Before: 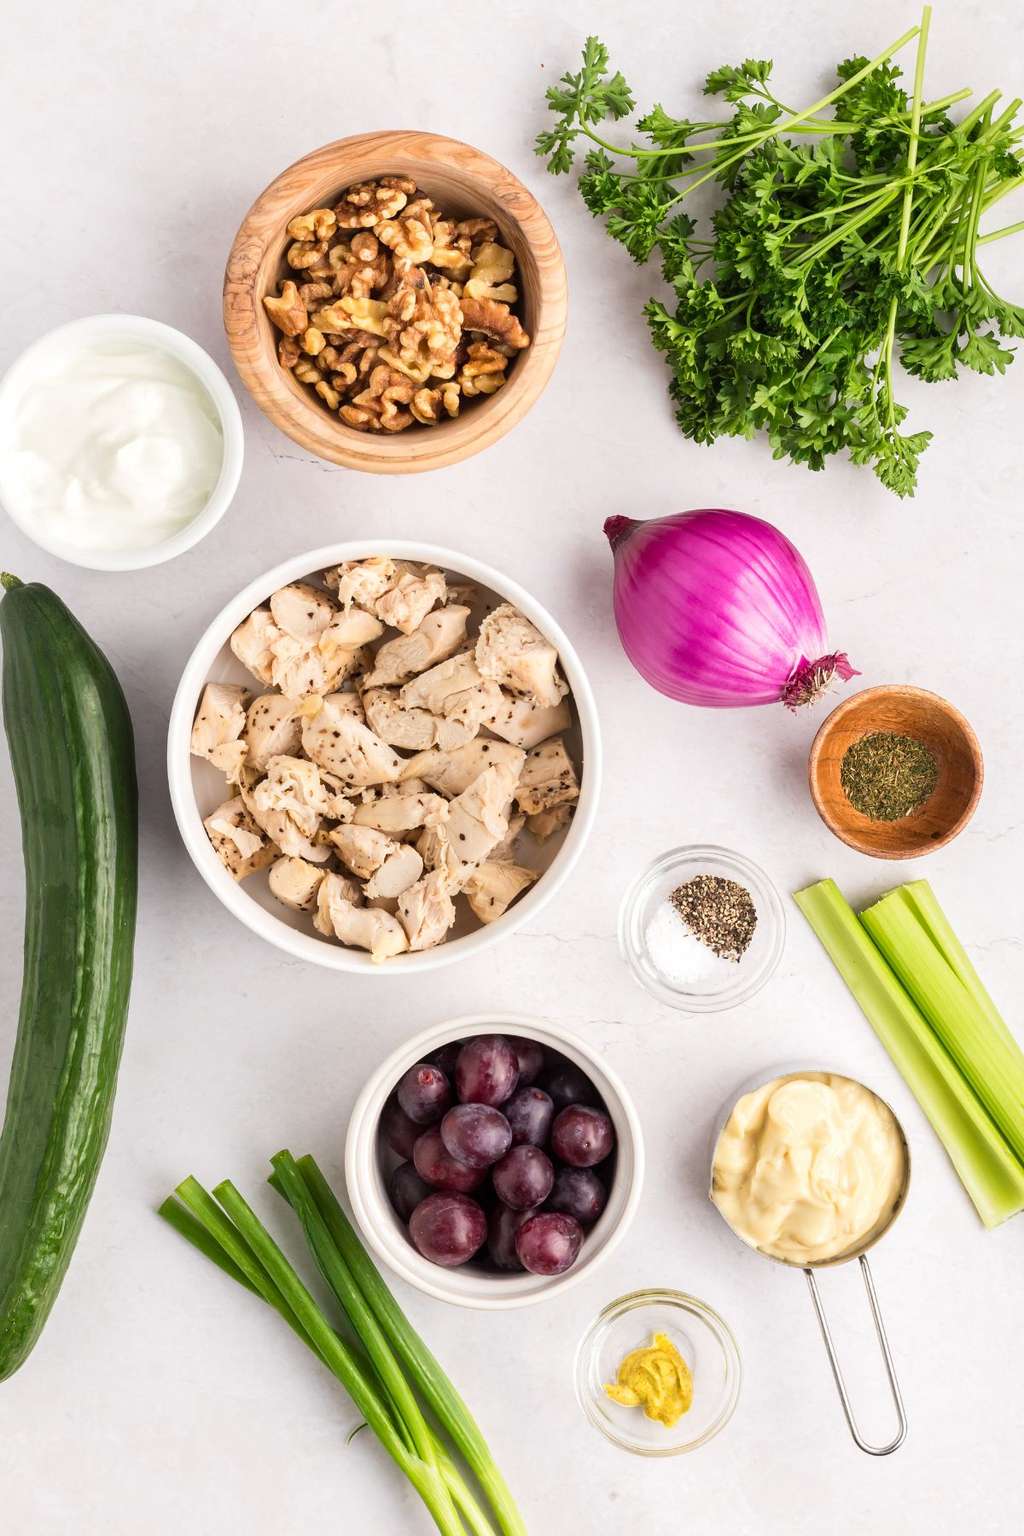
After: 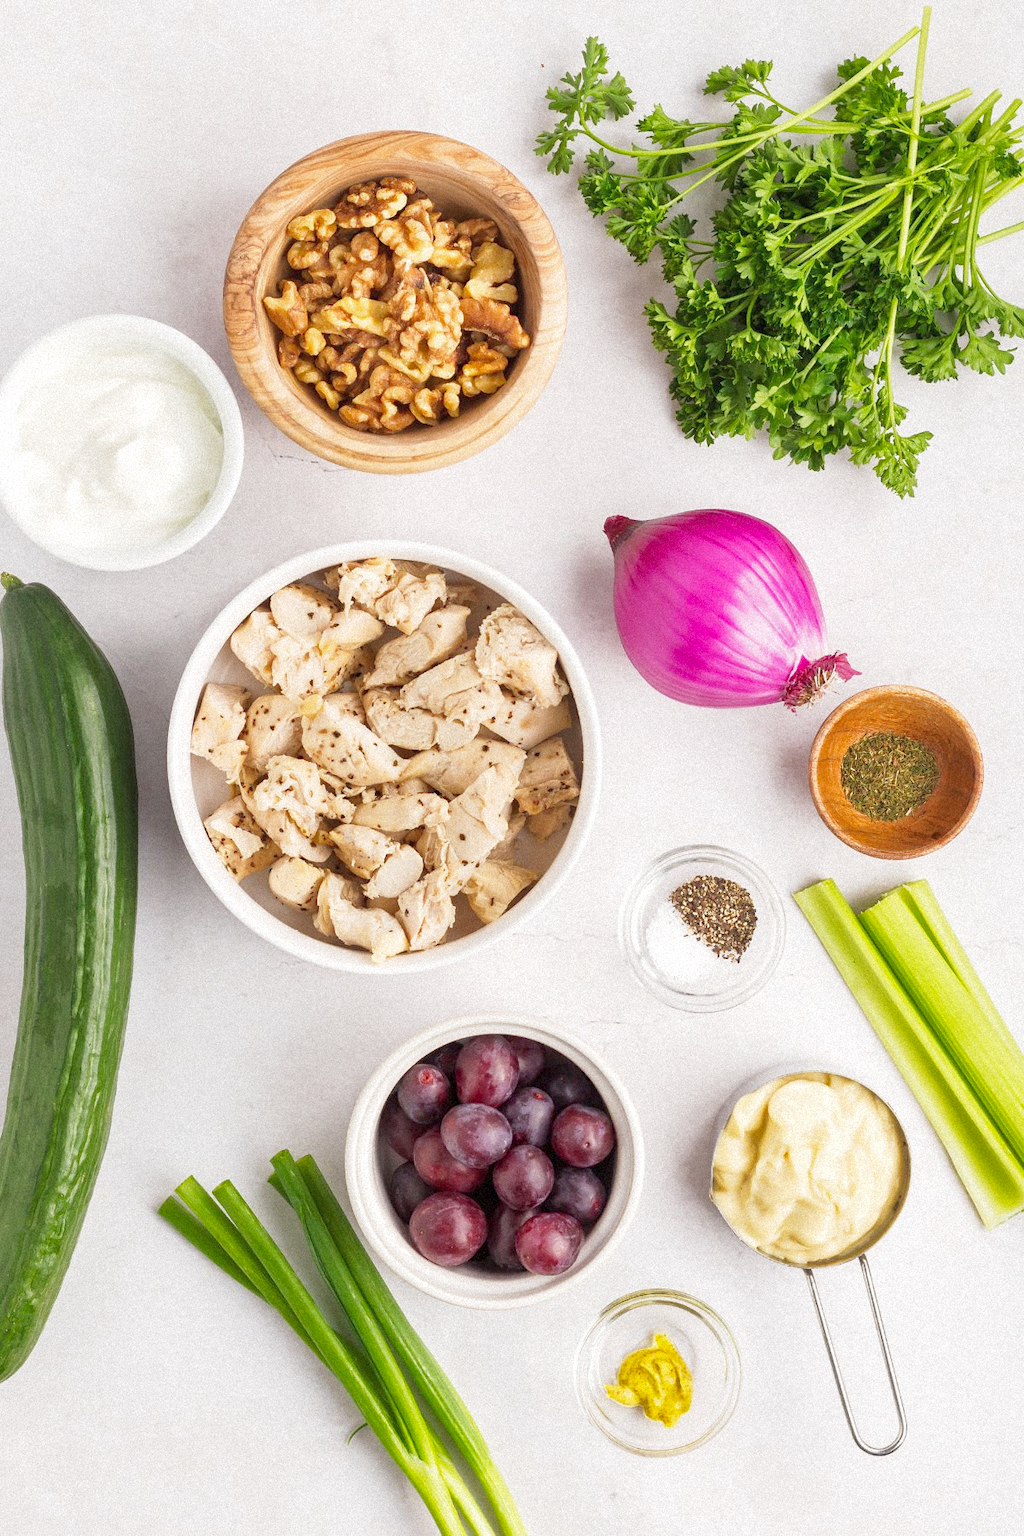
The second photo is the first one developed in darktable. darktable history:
shadows and highlights: on, module defaults
grain: mid-tones bias 0%
base curve: curves: ch0 [(0, 0) (0.204, 0.334) (0.55, 0.733) (1, 1)], preserve colors none
